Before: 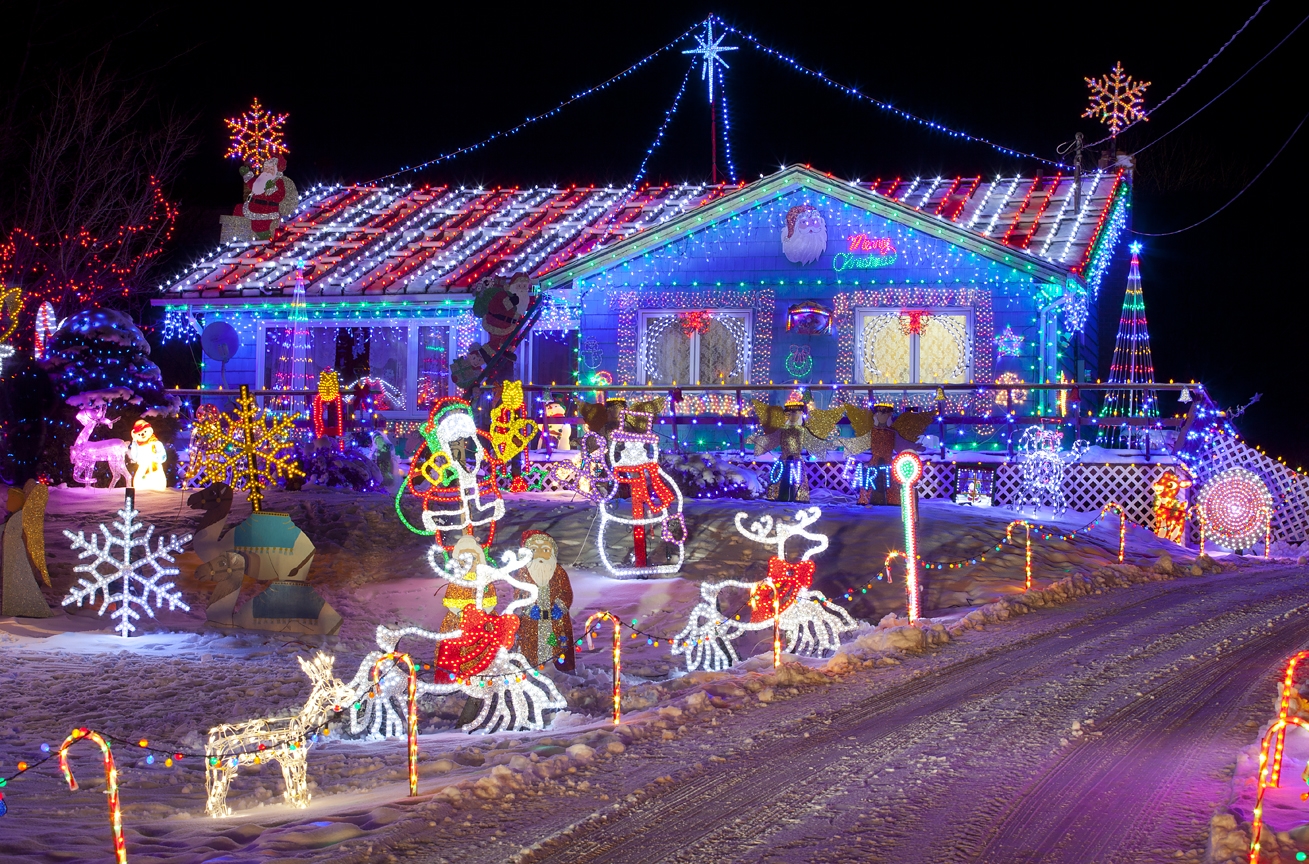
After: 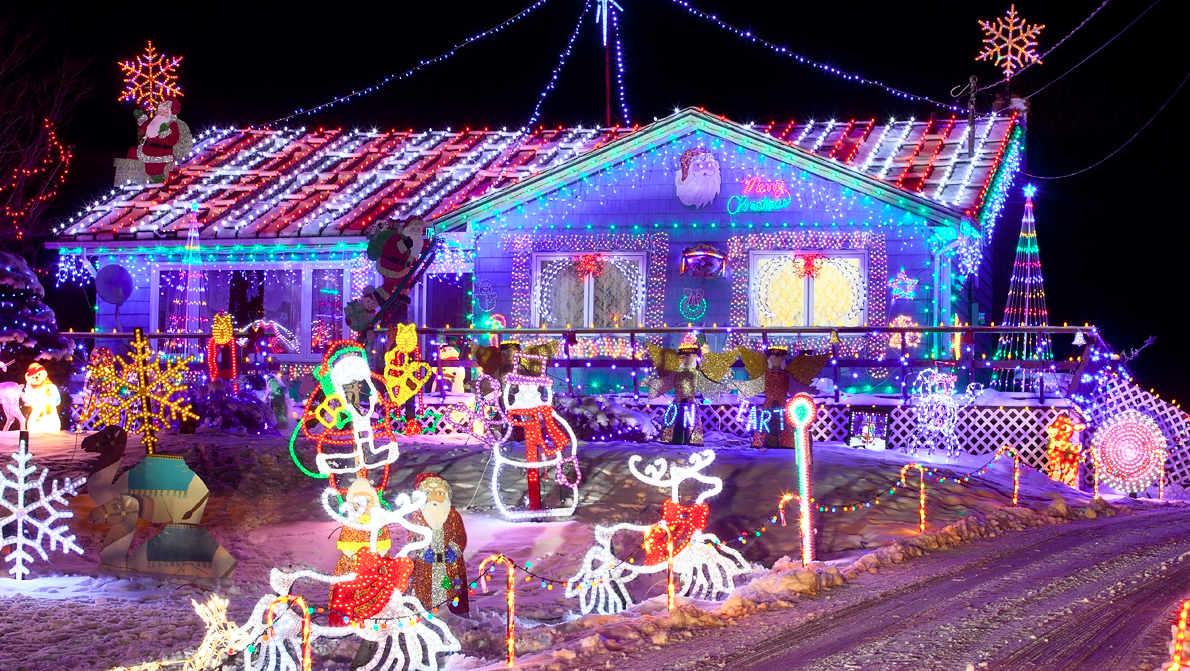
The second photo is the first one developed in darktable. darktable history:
tone equalizer: on, module defaults
tone curve: curves: ch0 [(0, 0) (0.051, 0.027) (0.096, 0.071) (0.241, 0.247) (0.455, 0.52) (0.594, 0.692) (0.715, 0.845) (0.84, 0.936) (1, 1)]; ch1 [(0, 0) (0.1, 0.038) (0.318, 0.243) (0.399, 0.351) (0.478, 0.469) (0.499, 0.499) (0.534, 0.549) (0.565, 0.605) (0.601, 0.644) (0.666, 0.701) (1, 1)]; ch2 [(0, 0) (0.453, 0.45) (0.479, 0.483) (0.504, 0.499) (0.52, 0.508) (0.561, 0.573) (0.592, 0.617) (0.824, 0.815) (1, 1)], color space Lab, independent channels, preserve colors none
crop: left 8.155%, top 6.611%, bottom 15.385%
